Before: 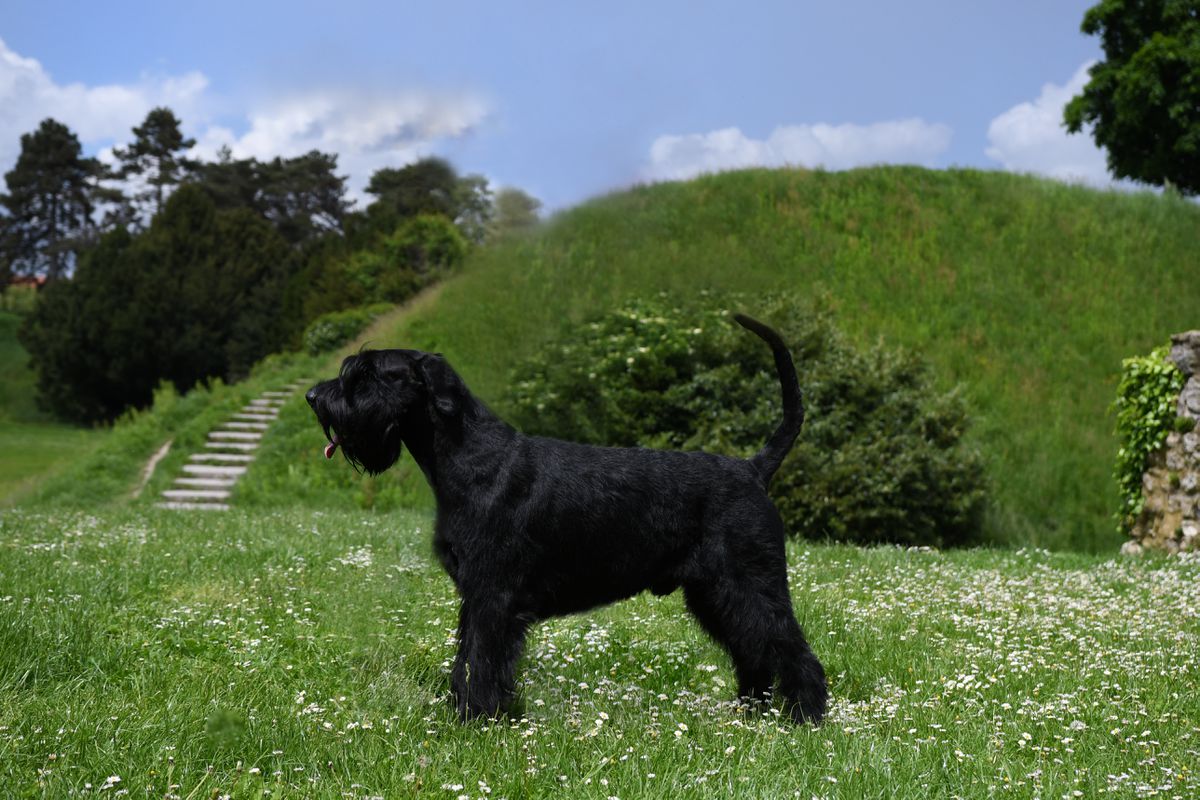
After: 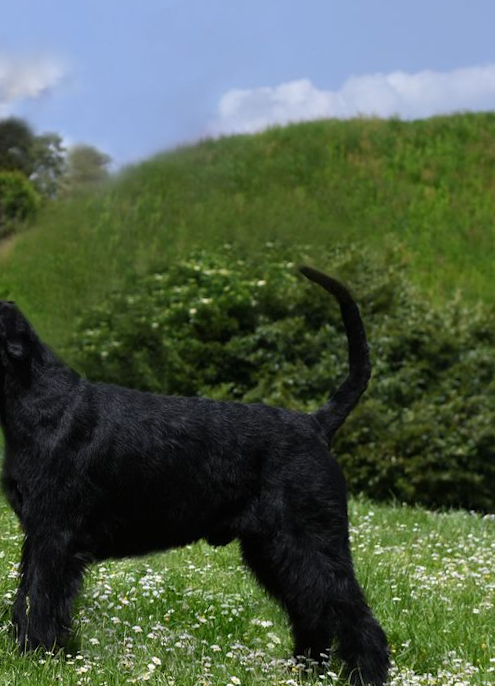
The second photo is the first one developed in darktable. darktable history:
rotate and perspective: rotation 1.69°, lens shift (vertical) -0.023, lens shift (horizontal) -0.291, crop left 0.025, crop right 0.988, crop top 0.092, crop bottom 0.842
crop: left 28.583%, right 29.231%
white balance: emerald 1
